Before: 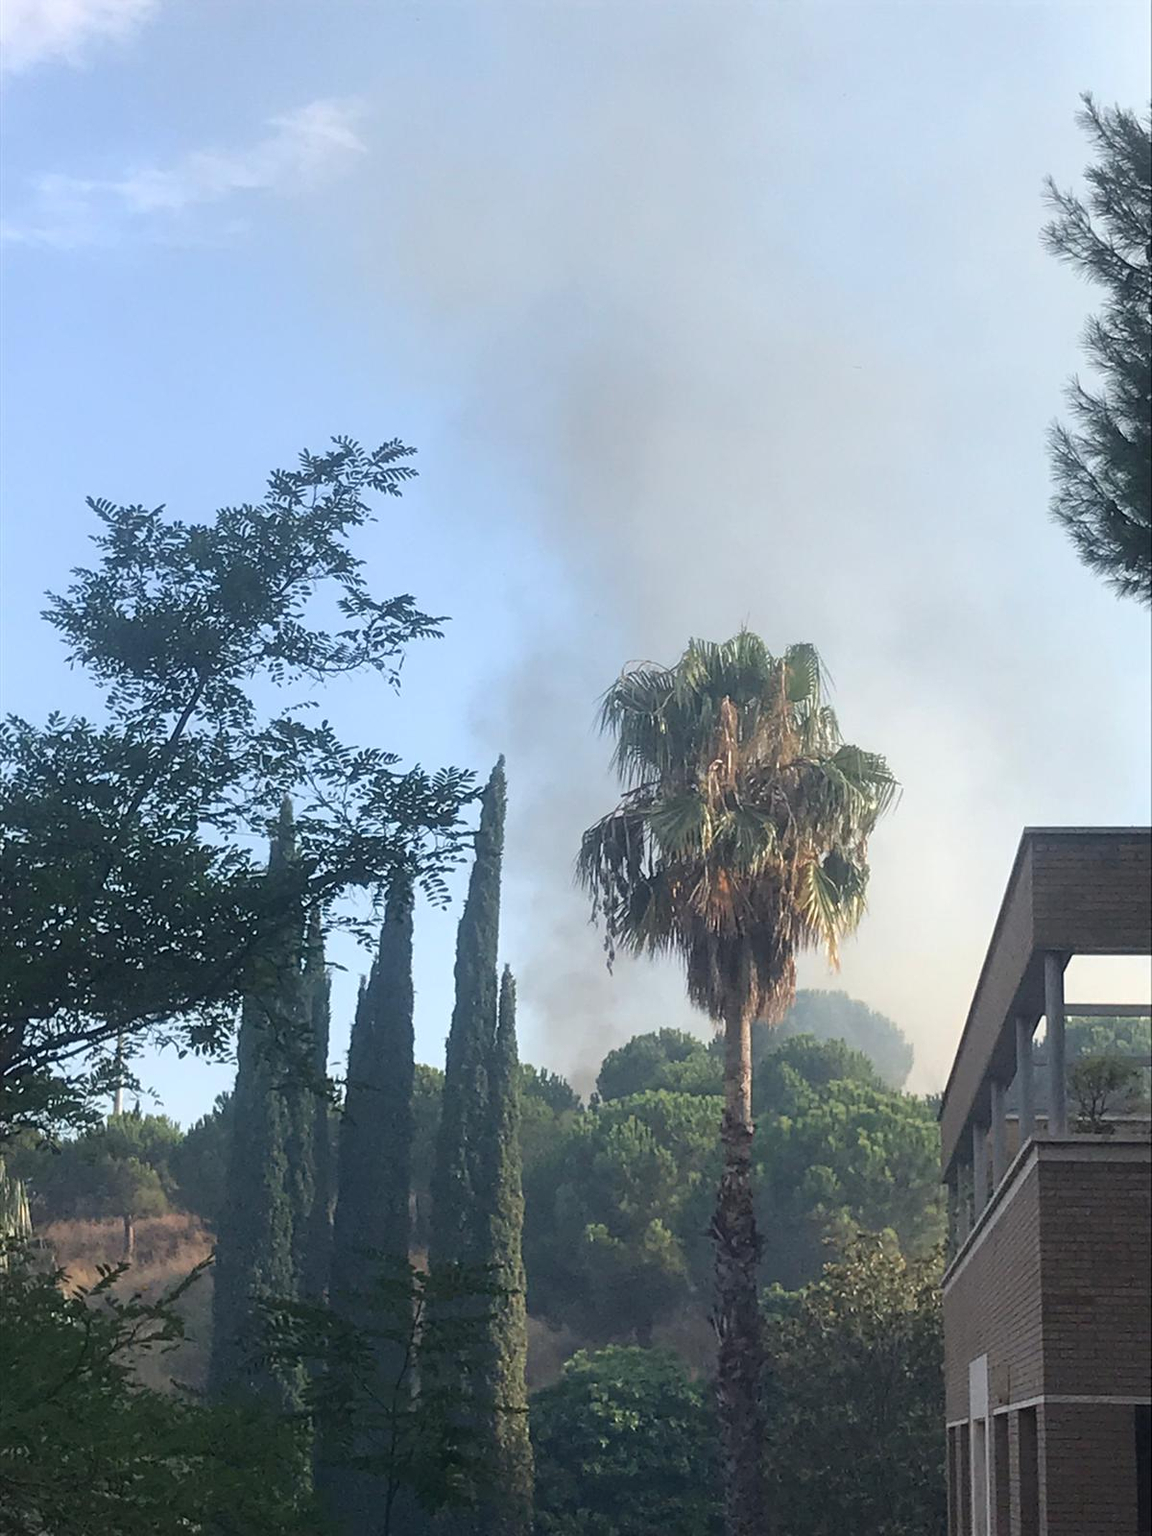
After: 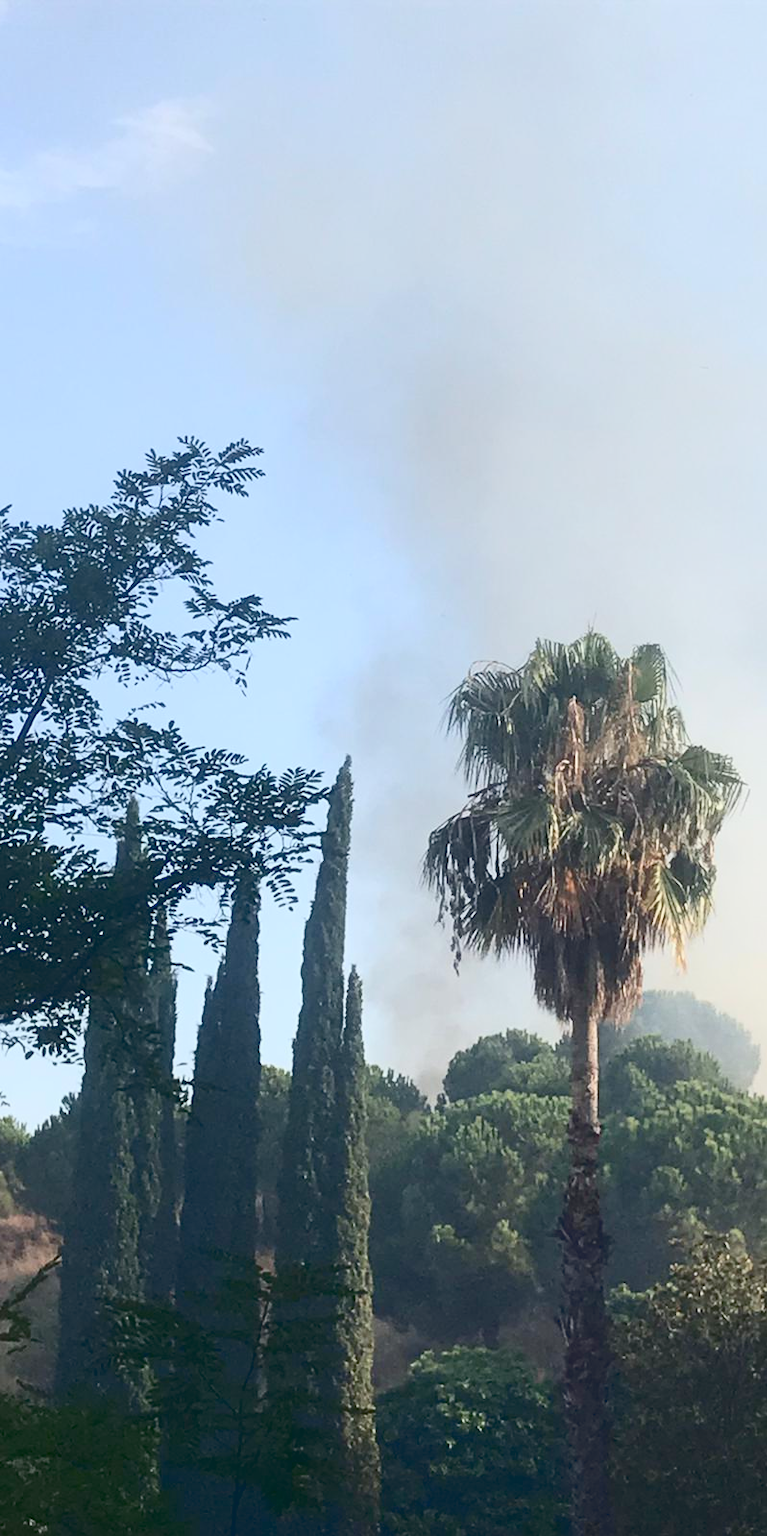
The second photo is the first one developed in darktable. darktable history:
contrast brightness saturation: contrast 0.28
crop and rotate: left 13.342%, right 19.991%
tone curve: curves: ch0 [(0, 0.068) (1, 0.961)], color space Lab, linked channels, preserve colors none
